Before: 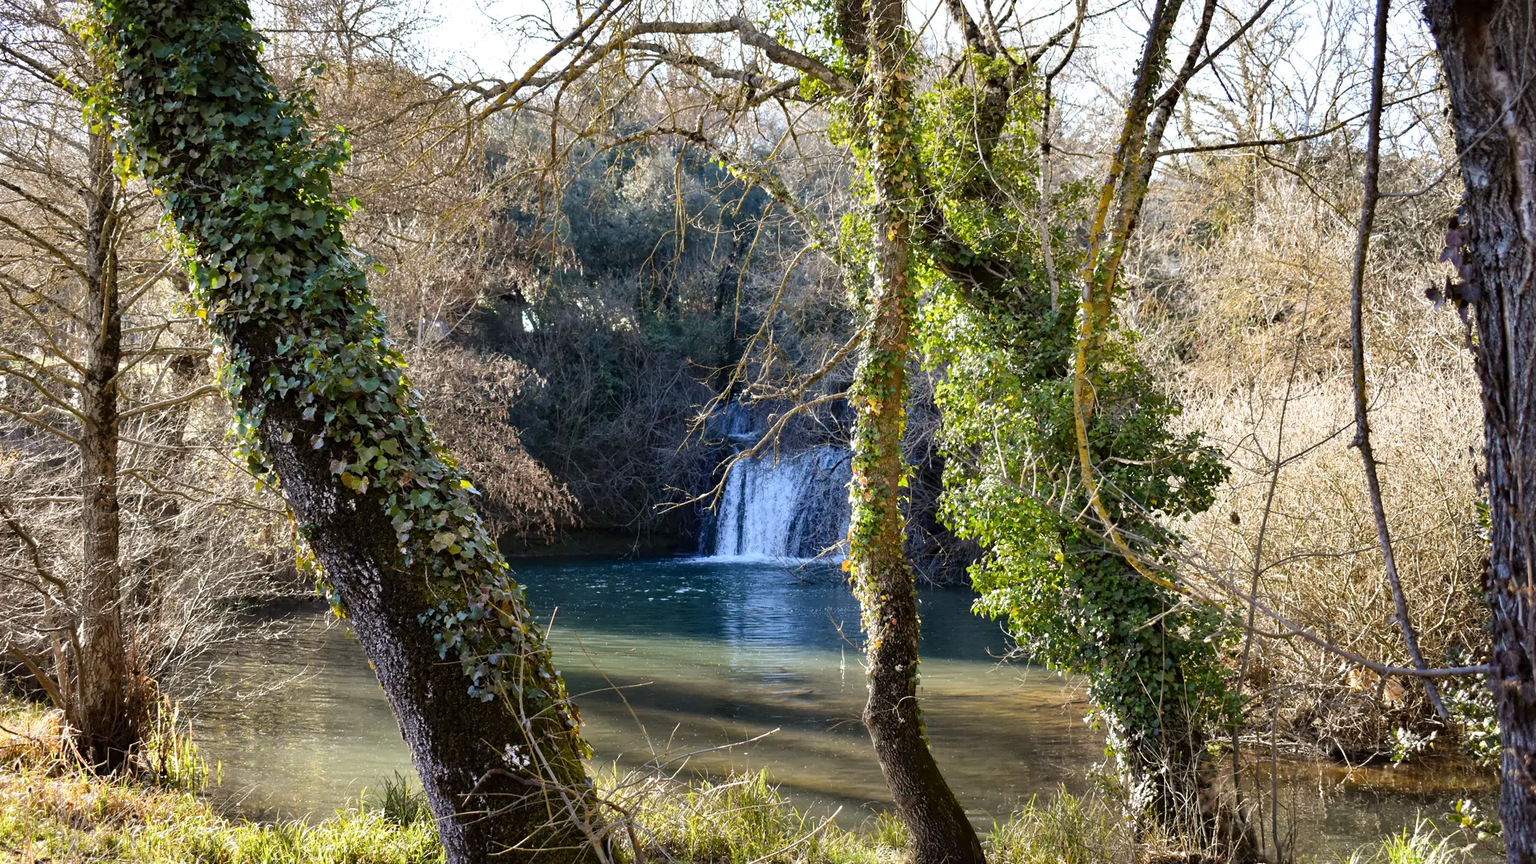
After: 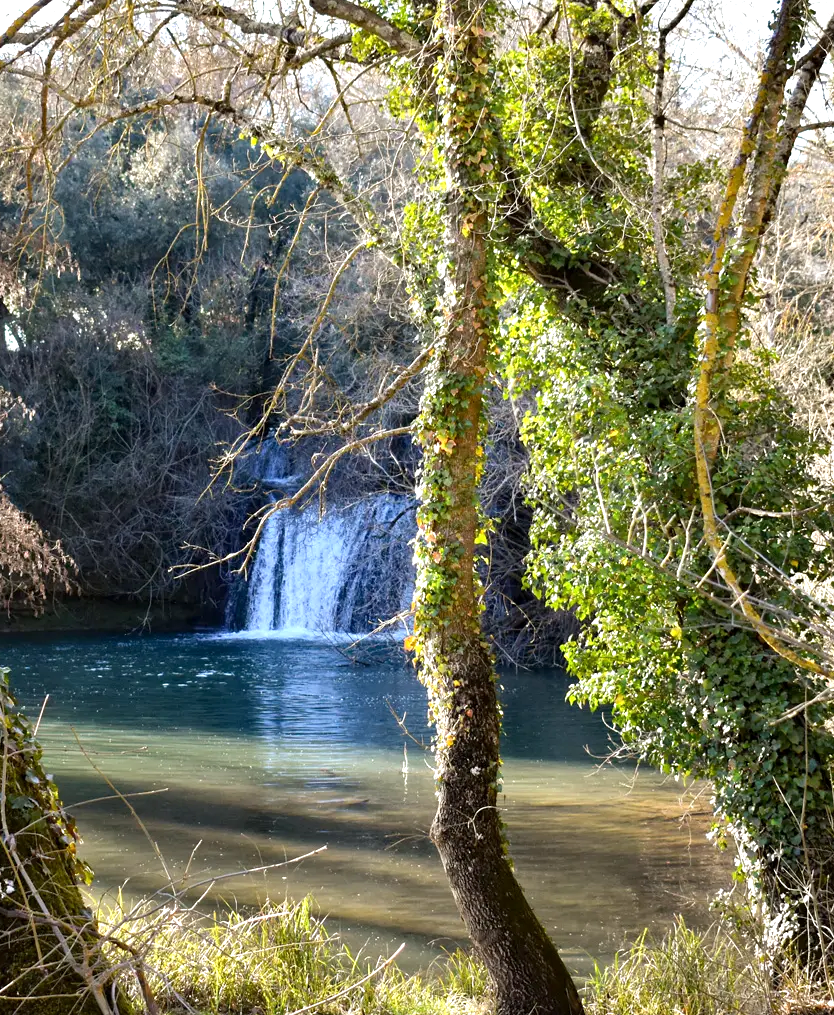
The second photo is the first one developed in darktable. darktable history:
exposure: black level correction 0.001, exposure 0.498 EV, compensate exposure bias true, compensate highlight preservation false
crop: left 33.772%, top 5.998%, right 22.769%
